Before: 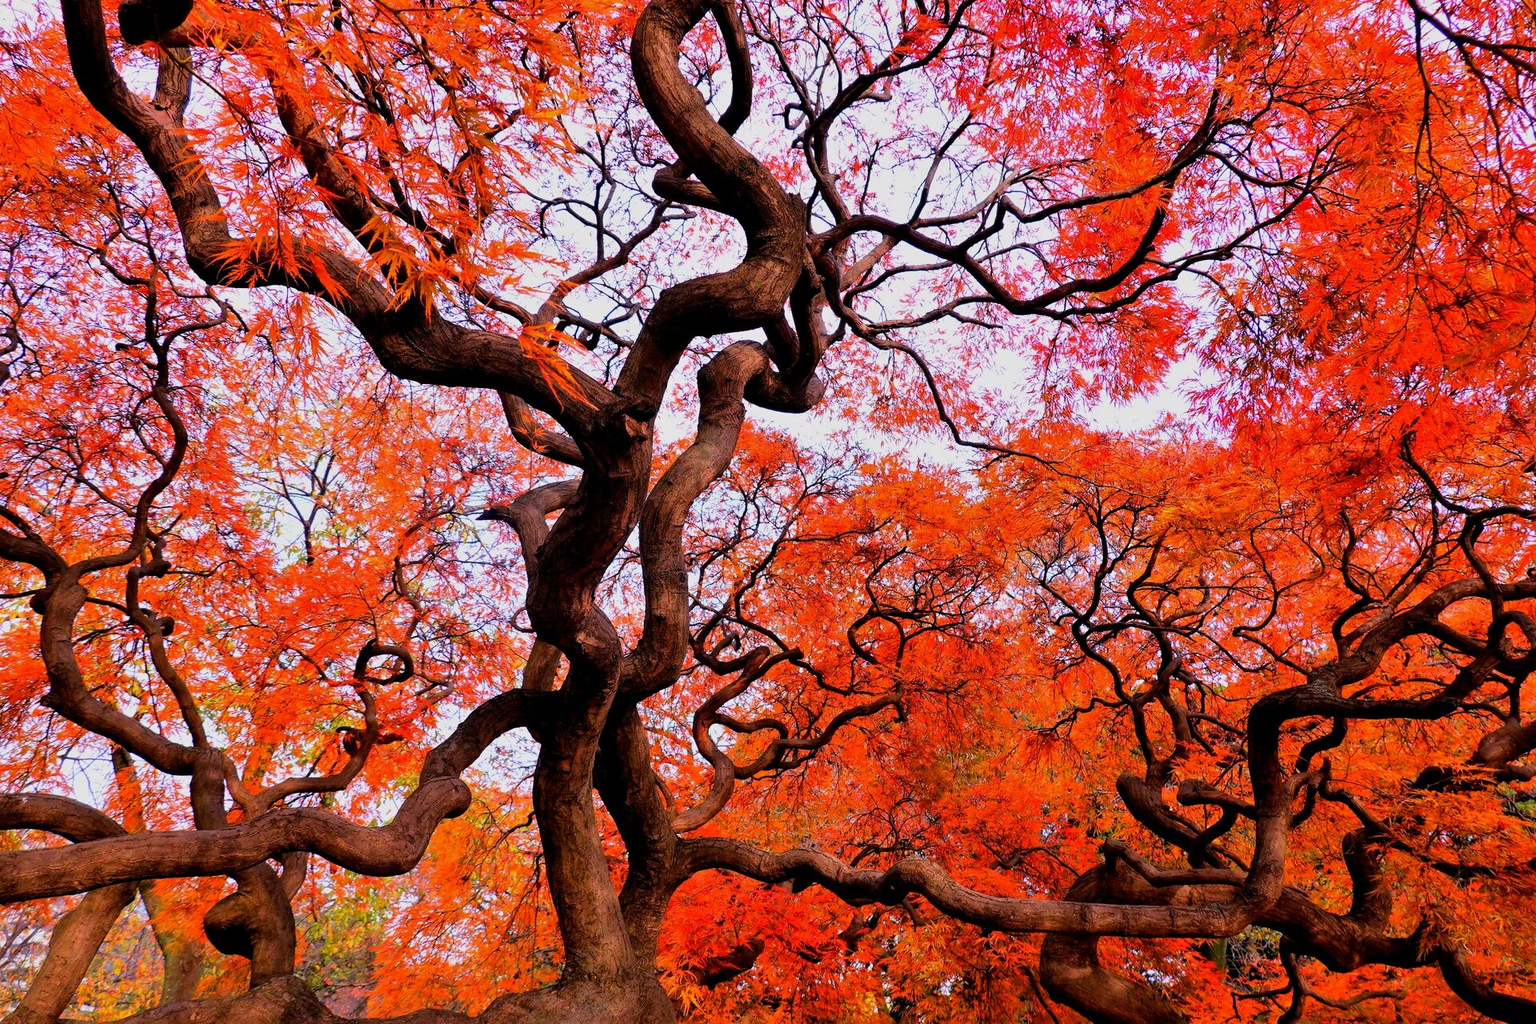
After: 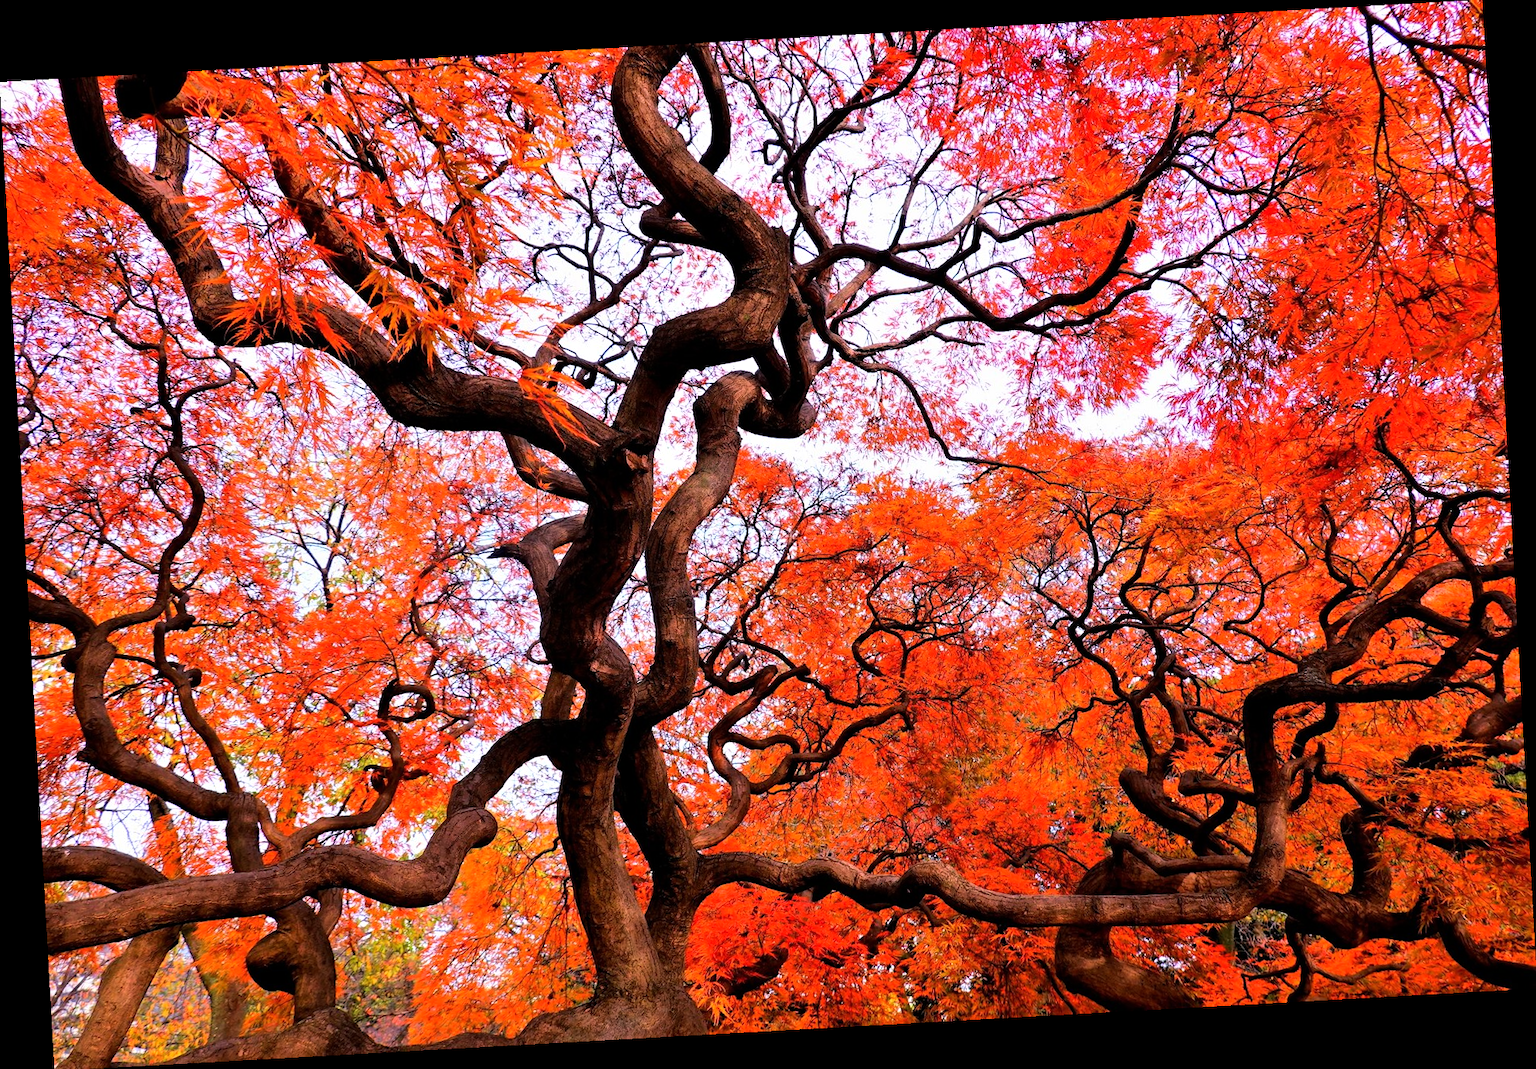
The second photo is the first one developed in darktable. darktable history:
rotate and perspective: rotation -3.18°, automatic cropping off
tone equalizer: -8 EV -0.417 EV, -7 EV -0.389 EV, -6 EV -0.333 EV, -5 EV -0.222 EV, -3 EV 0.222 EV, -2 EV 0.333 EV, -1 EV 0.389 EV, +0 EV 0.417 EV, edges refinement/feathering 500, mask exposure compensation -1.57 EV, preserve details no
